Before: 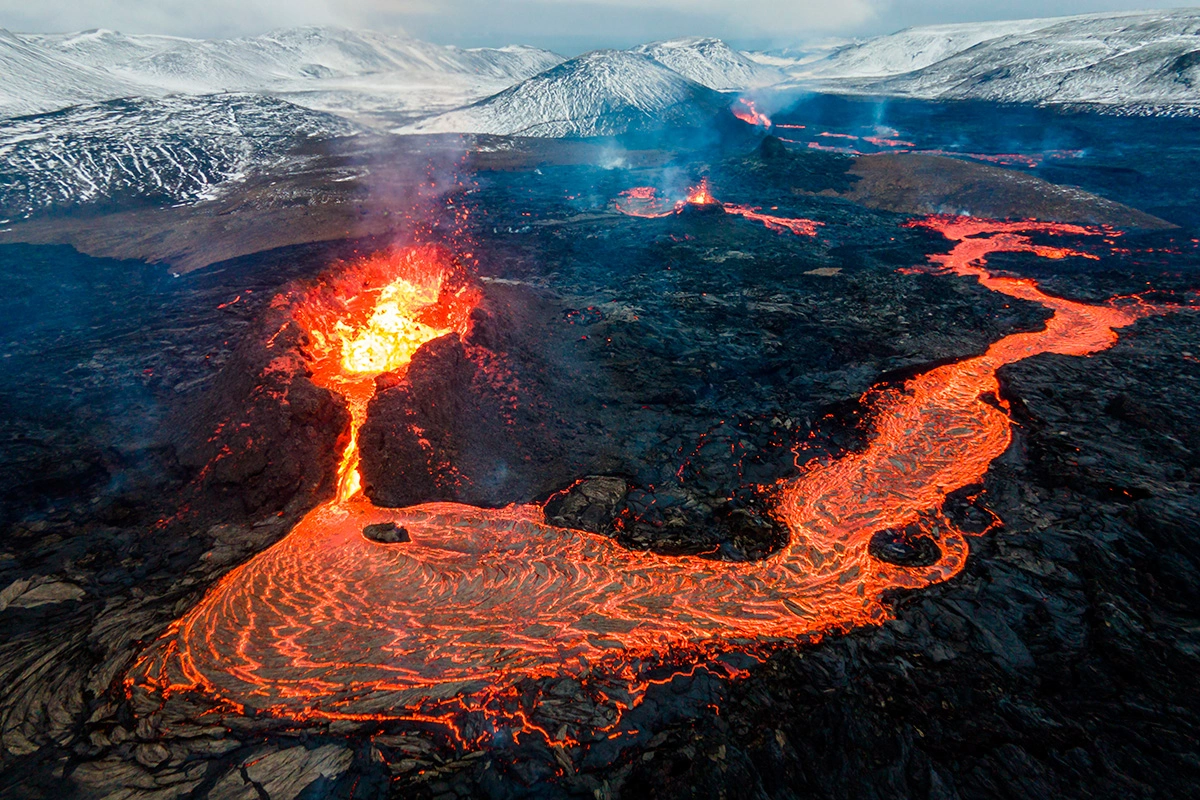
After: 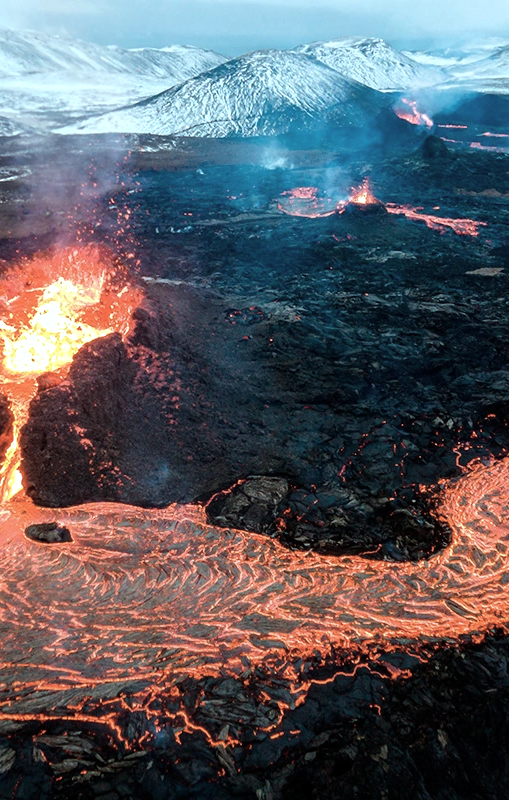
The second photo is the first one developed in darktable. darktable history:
color correction: highlights a* -13.36, highlights b* -18, saturation 0.702
crop: left 28.218%, right 29.333%
tone equalizer: -8 EV -0.396 EV, -7 EV -0.369 EV, -6 EV -0.334 EV, -5 EV -0.191 EV, -3 EV 0.198 EV, -2 EV 0.314 EV, -1 EV 0.382 EV, +0 EV 0.404 EV
